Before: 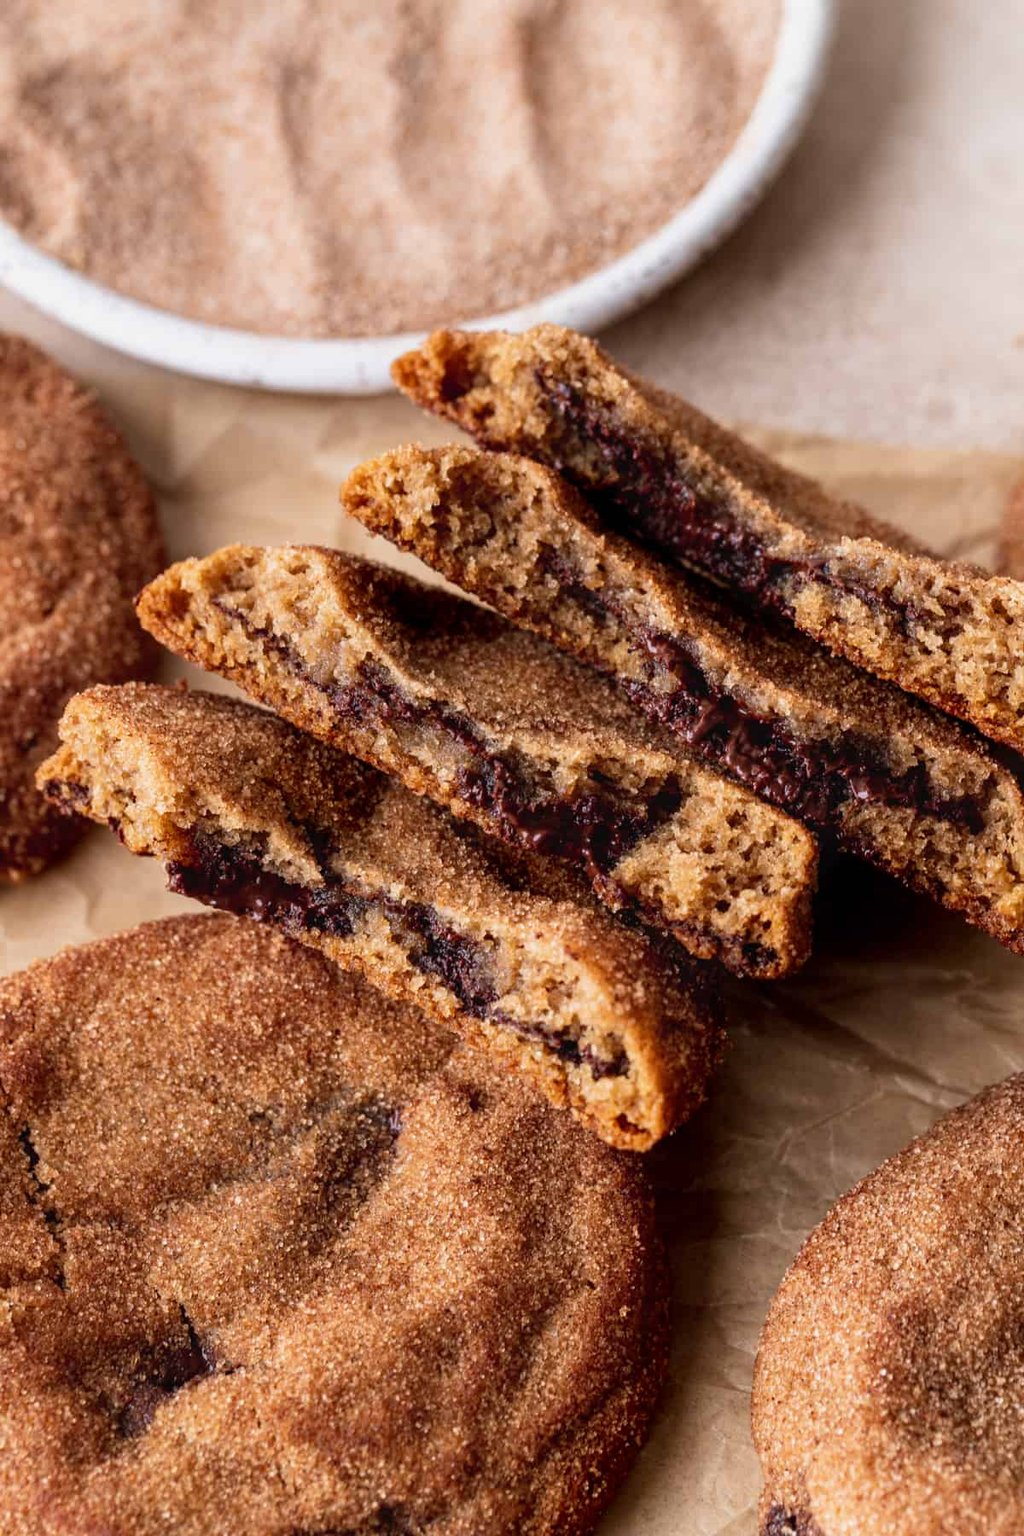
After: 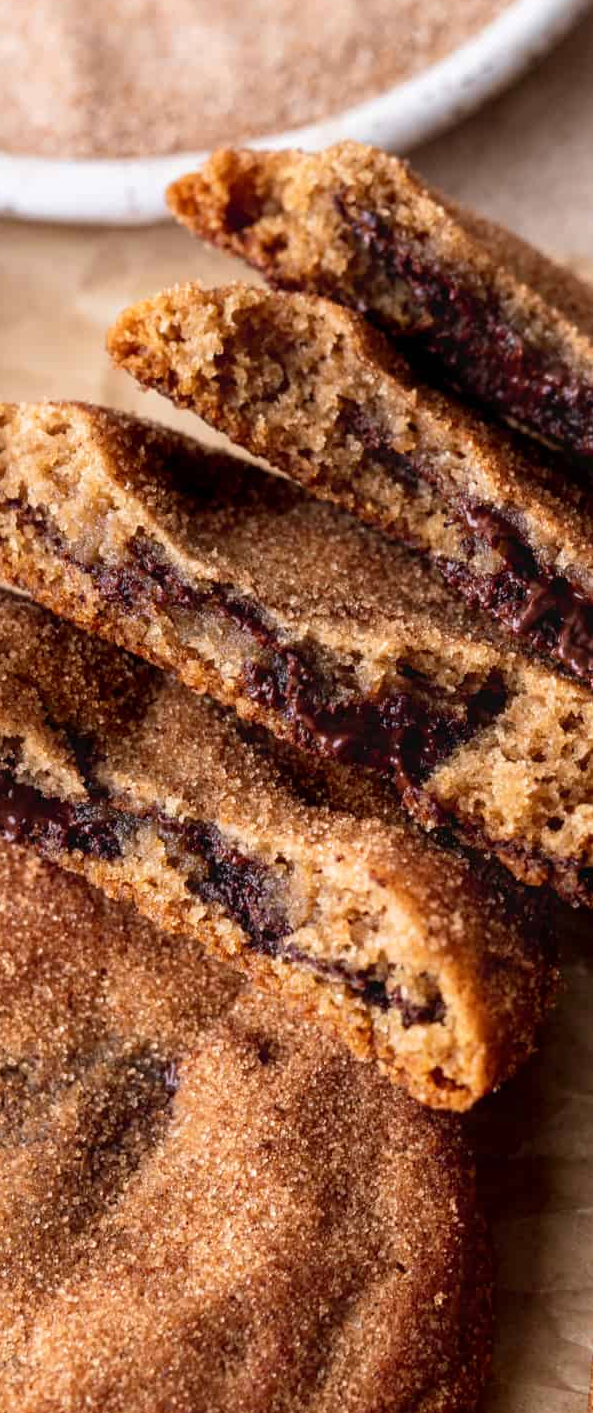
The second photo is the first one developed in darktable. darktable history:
tone equalizer: on, module defaults
crop and rotate: angle 0.02°, left 24.353%, top 13.219%, right 26.156%, bottom 8.224%
exposure: exposure 0.128 EV, compensate highlight preservation false
